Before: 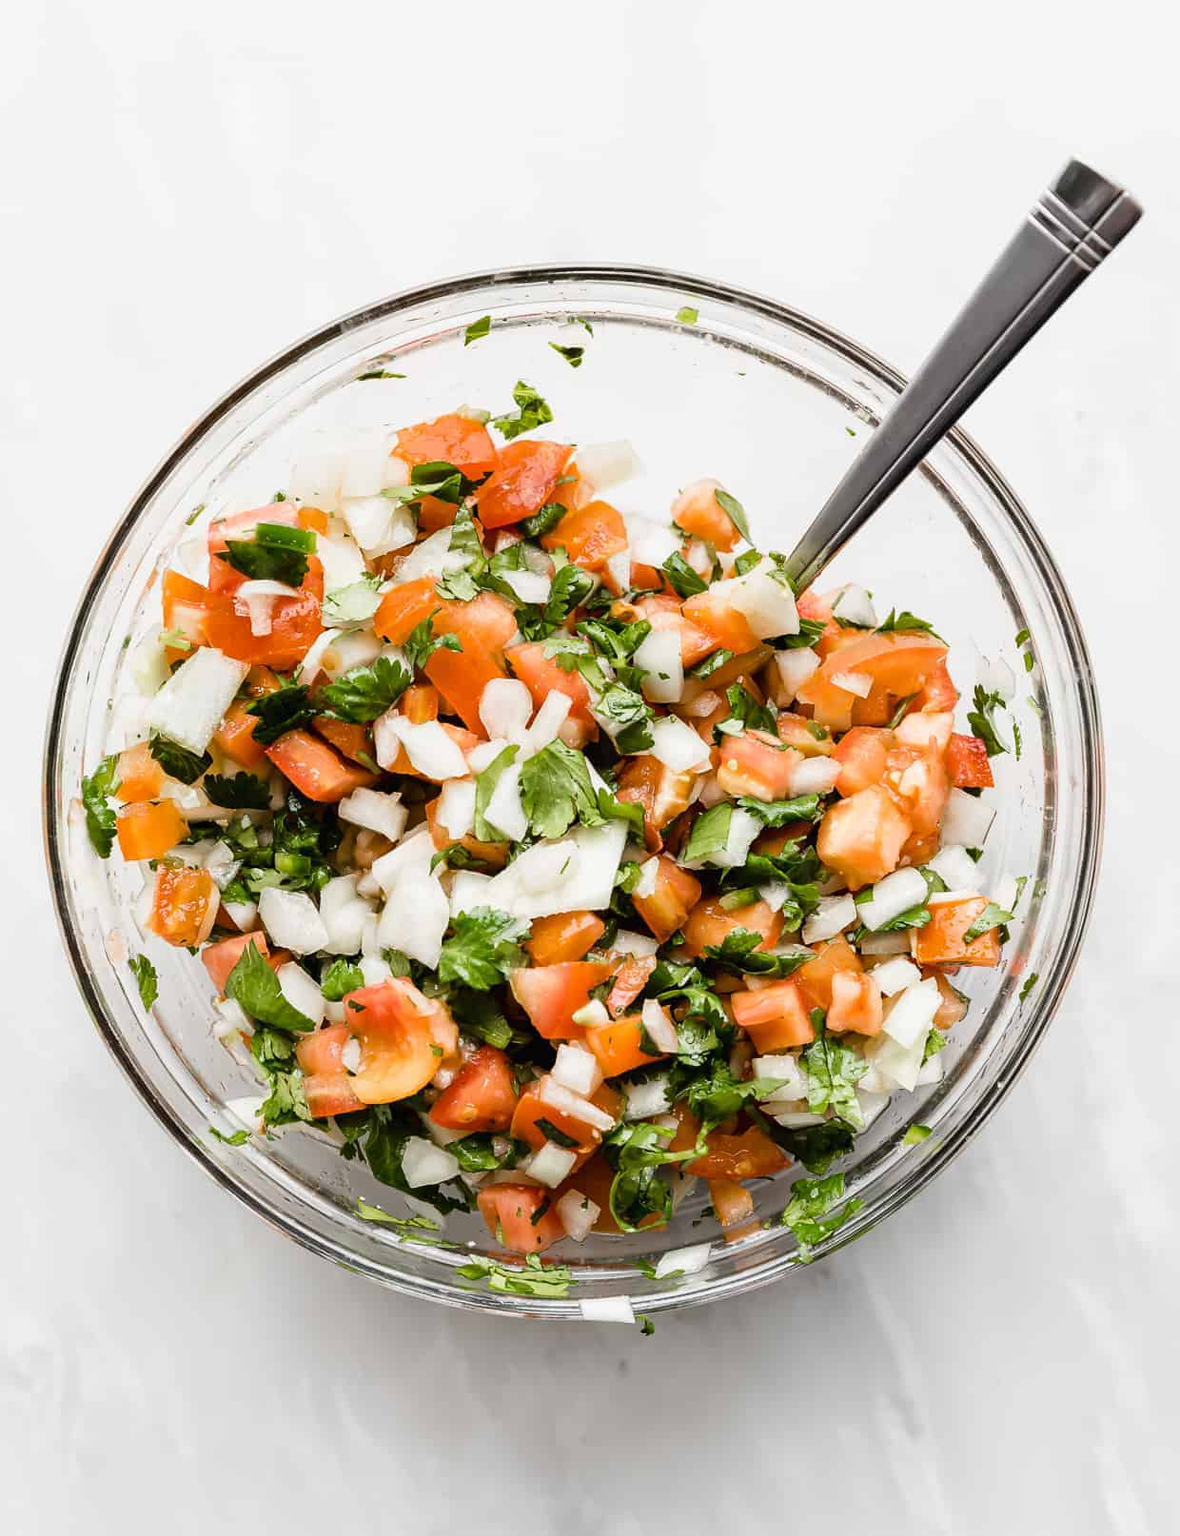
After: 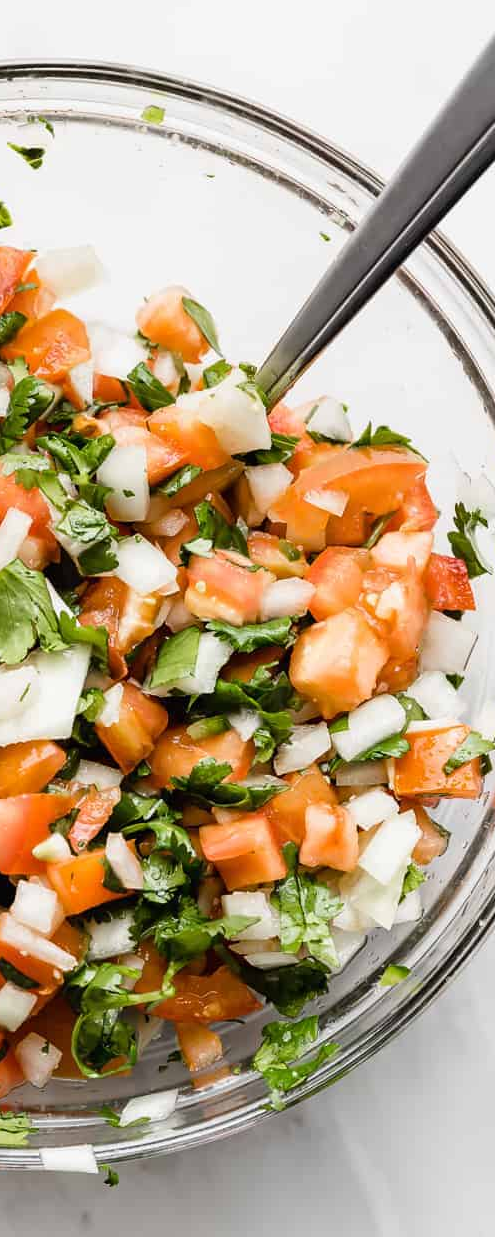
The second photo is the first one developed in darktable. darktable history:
crop: left 45.907%, top 13.494%, right 14.147%, bottom 9.864%
